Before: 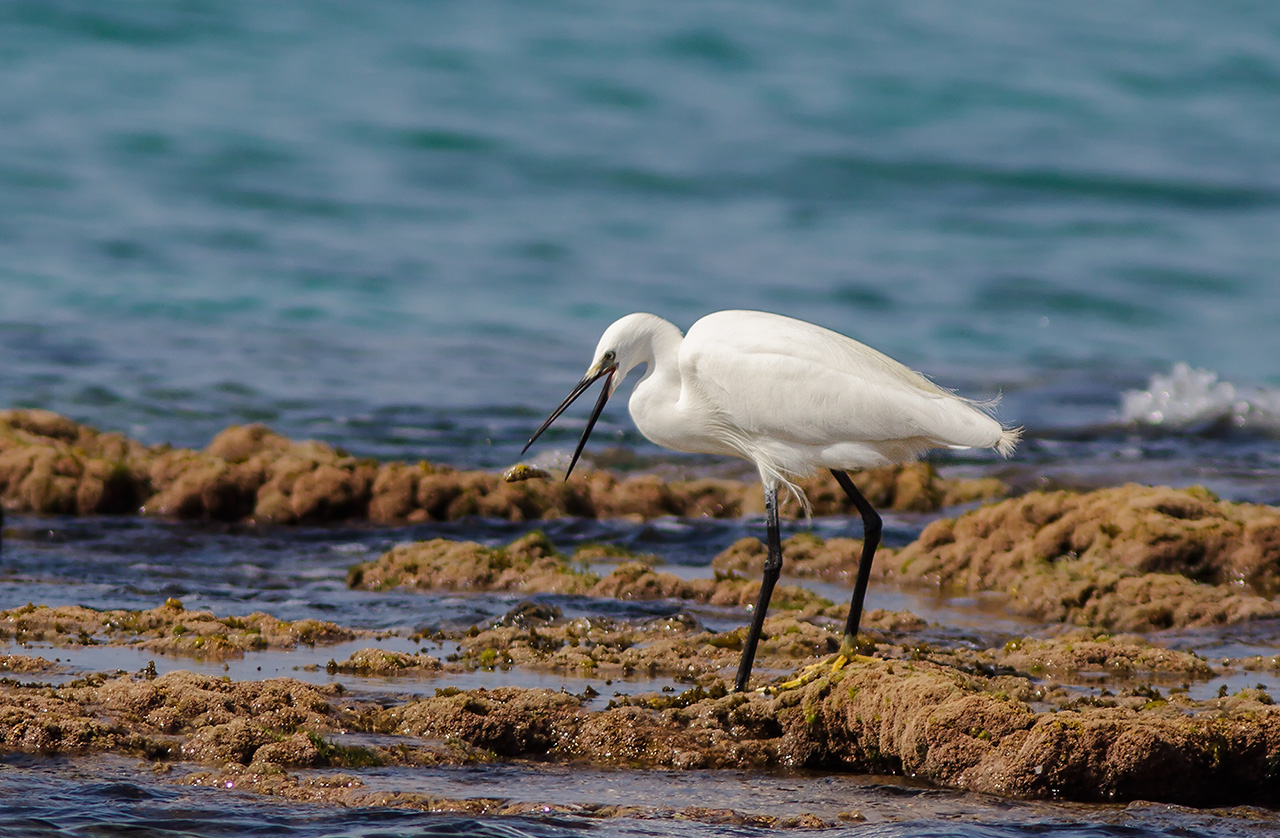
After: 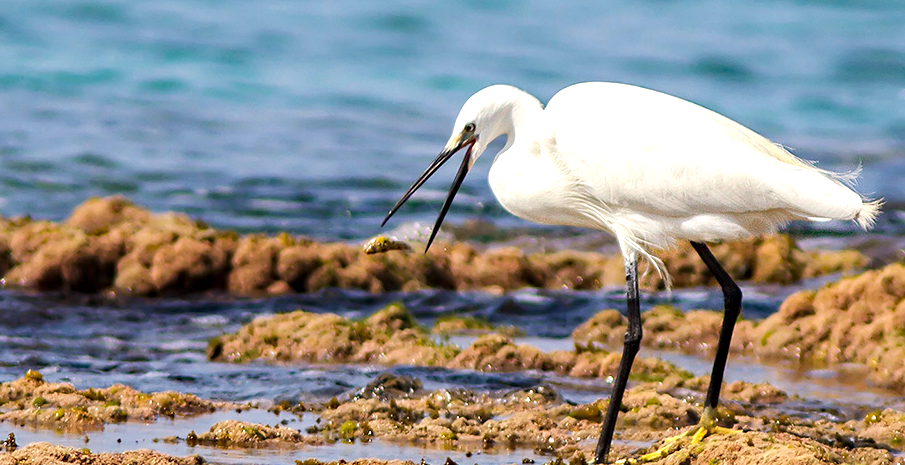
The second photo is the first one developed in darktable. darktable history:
exposure: black level correction 0.001, exposure 1.036 EV, compensate highlight preservation false
crop: left 10.966%, top 27.254%, right 18.27%, bottom 17.149%
haze removal: compatibility mode true
